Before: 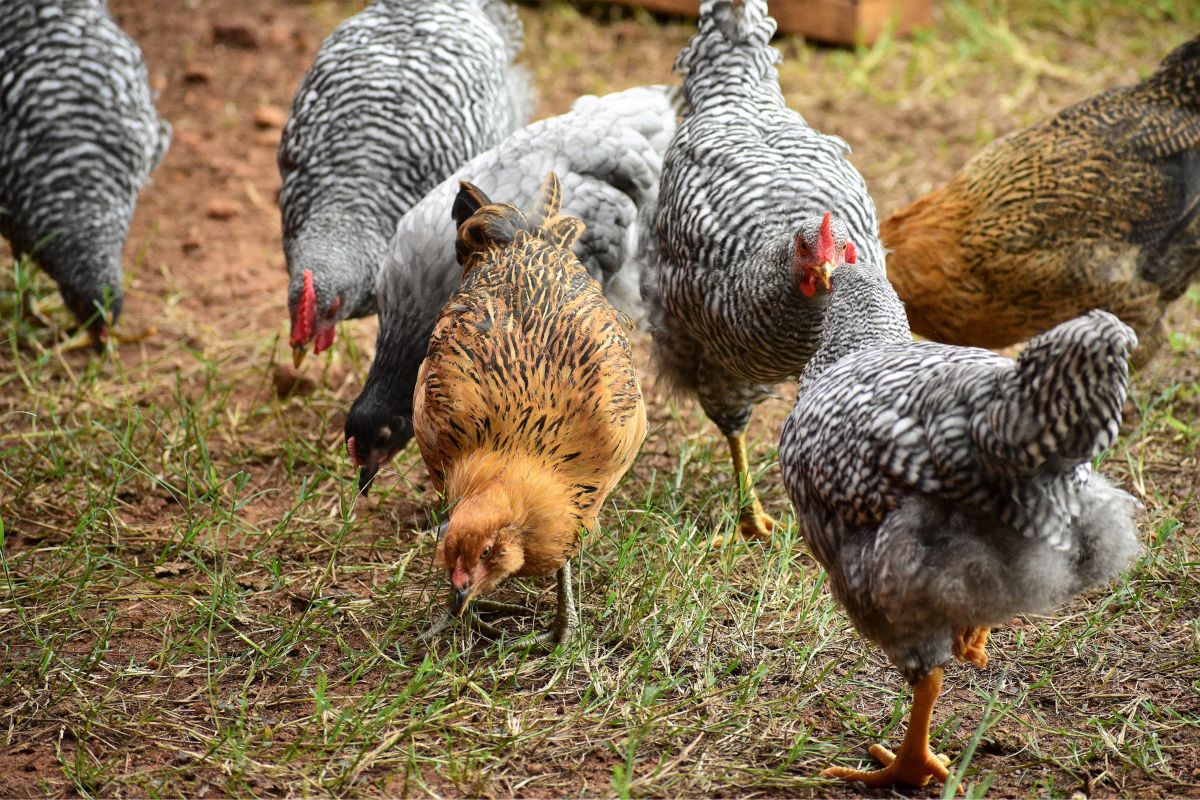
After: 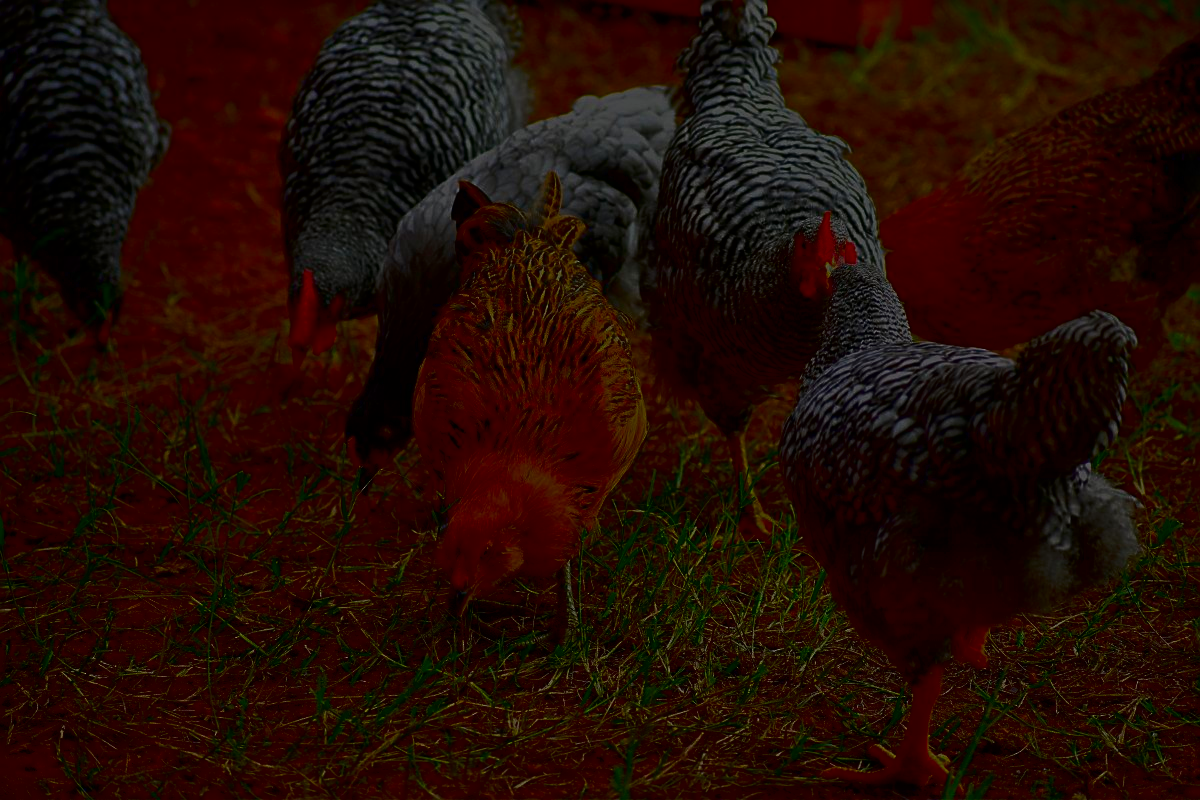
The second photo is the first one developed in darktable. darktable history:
sharpen: on, module defaults
exposure: exposure -1.436 EV, compensate exposure bias true, compensate highlight preservation false
contrast brightness saturation: brightness -0.983, saturation 0.981
